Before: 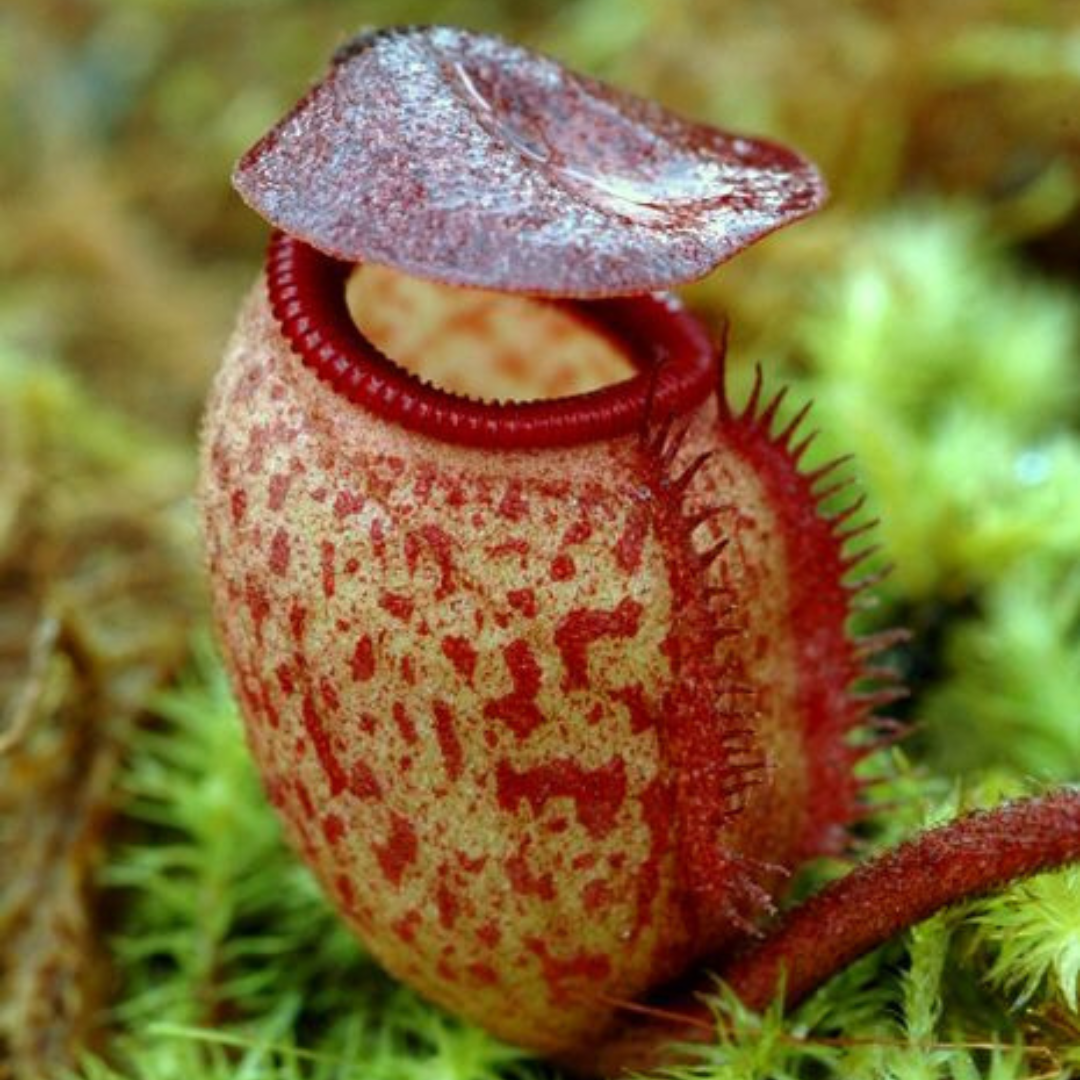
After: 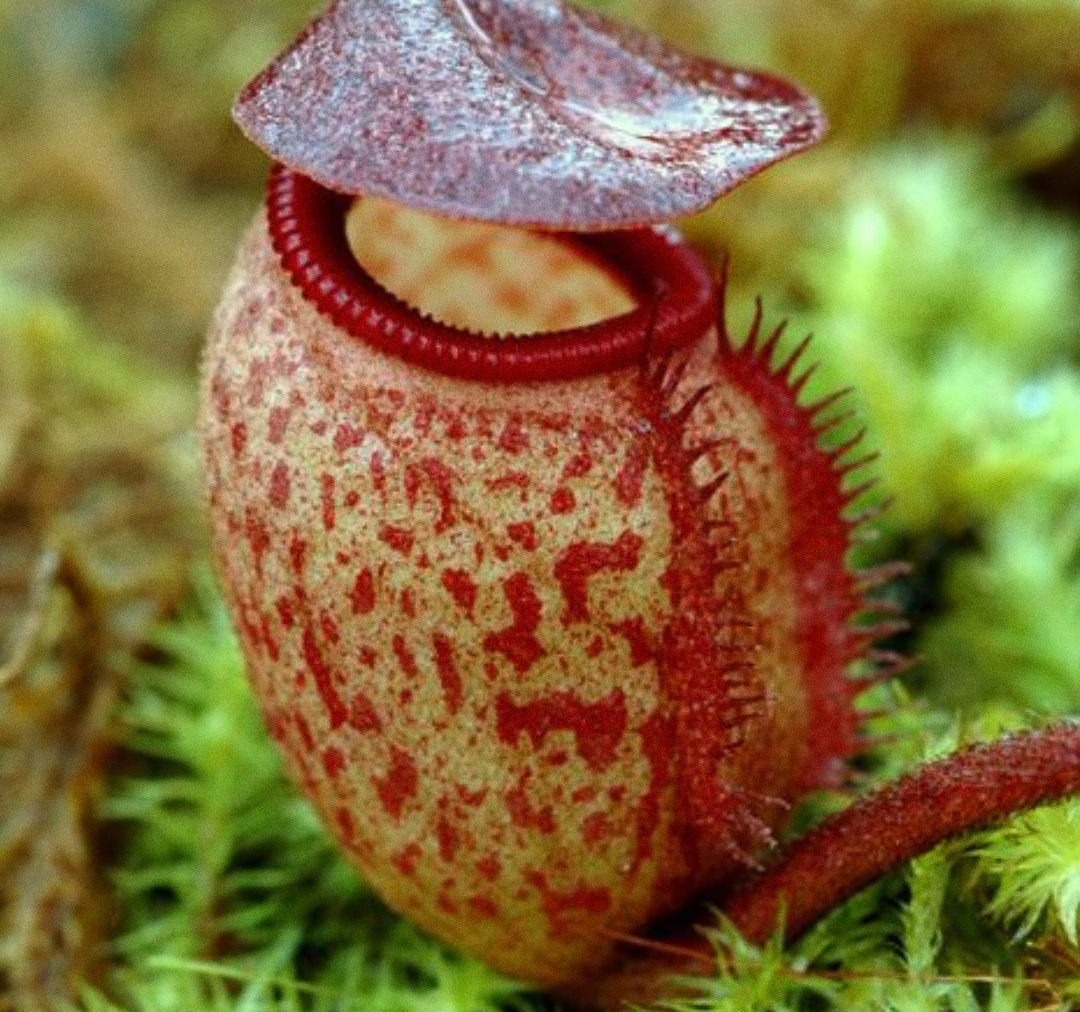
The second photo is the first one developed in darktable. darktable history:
crop and rotate: top 6.25%
grain: coarseness 0.09 ISO
